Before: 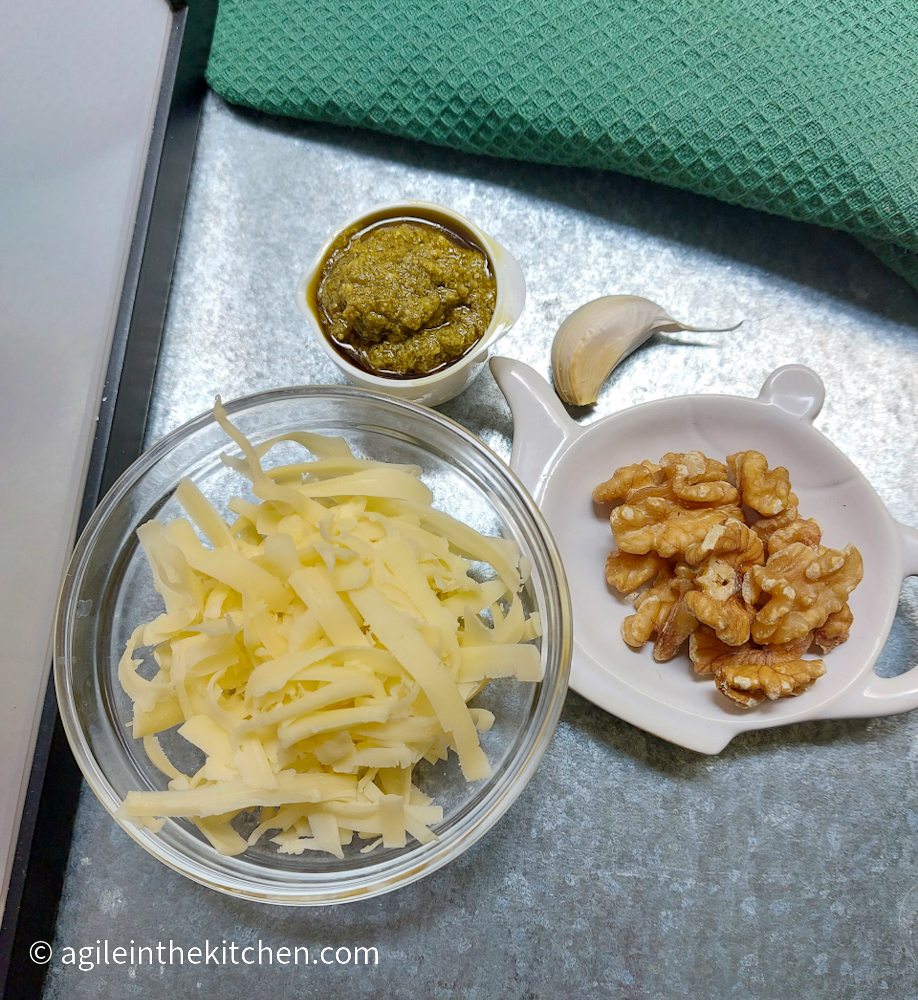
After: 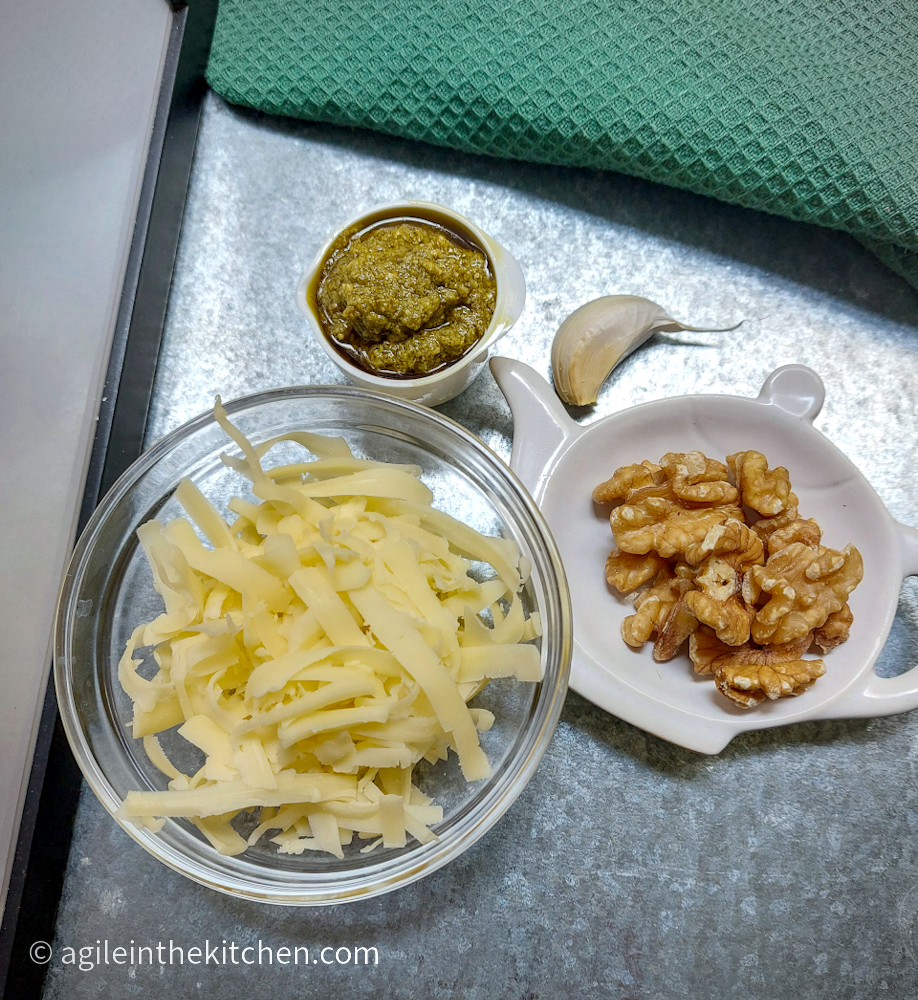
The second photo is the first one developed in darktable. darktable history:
white balance: red 0.986, blue 1.01
vignetting: fall-off start 91.19%
local contrast: on, module defaults
